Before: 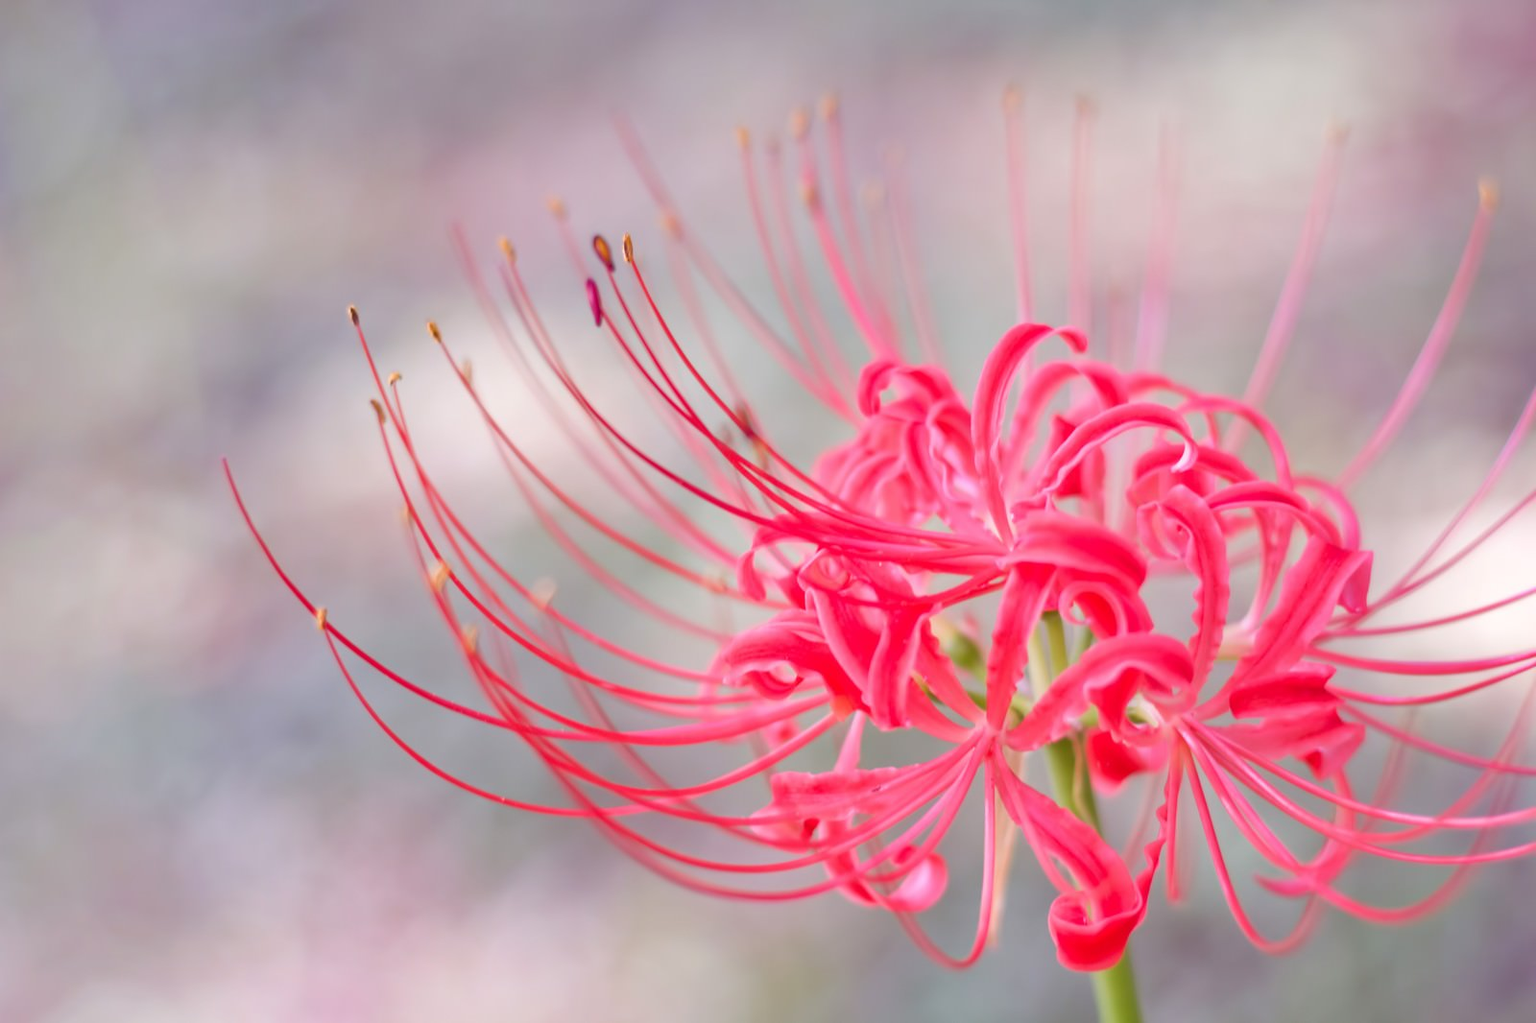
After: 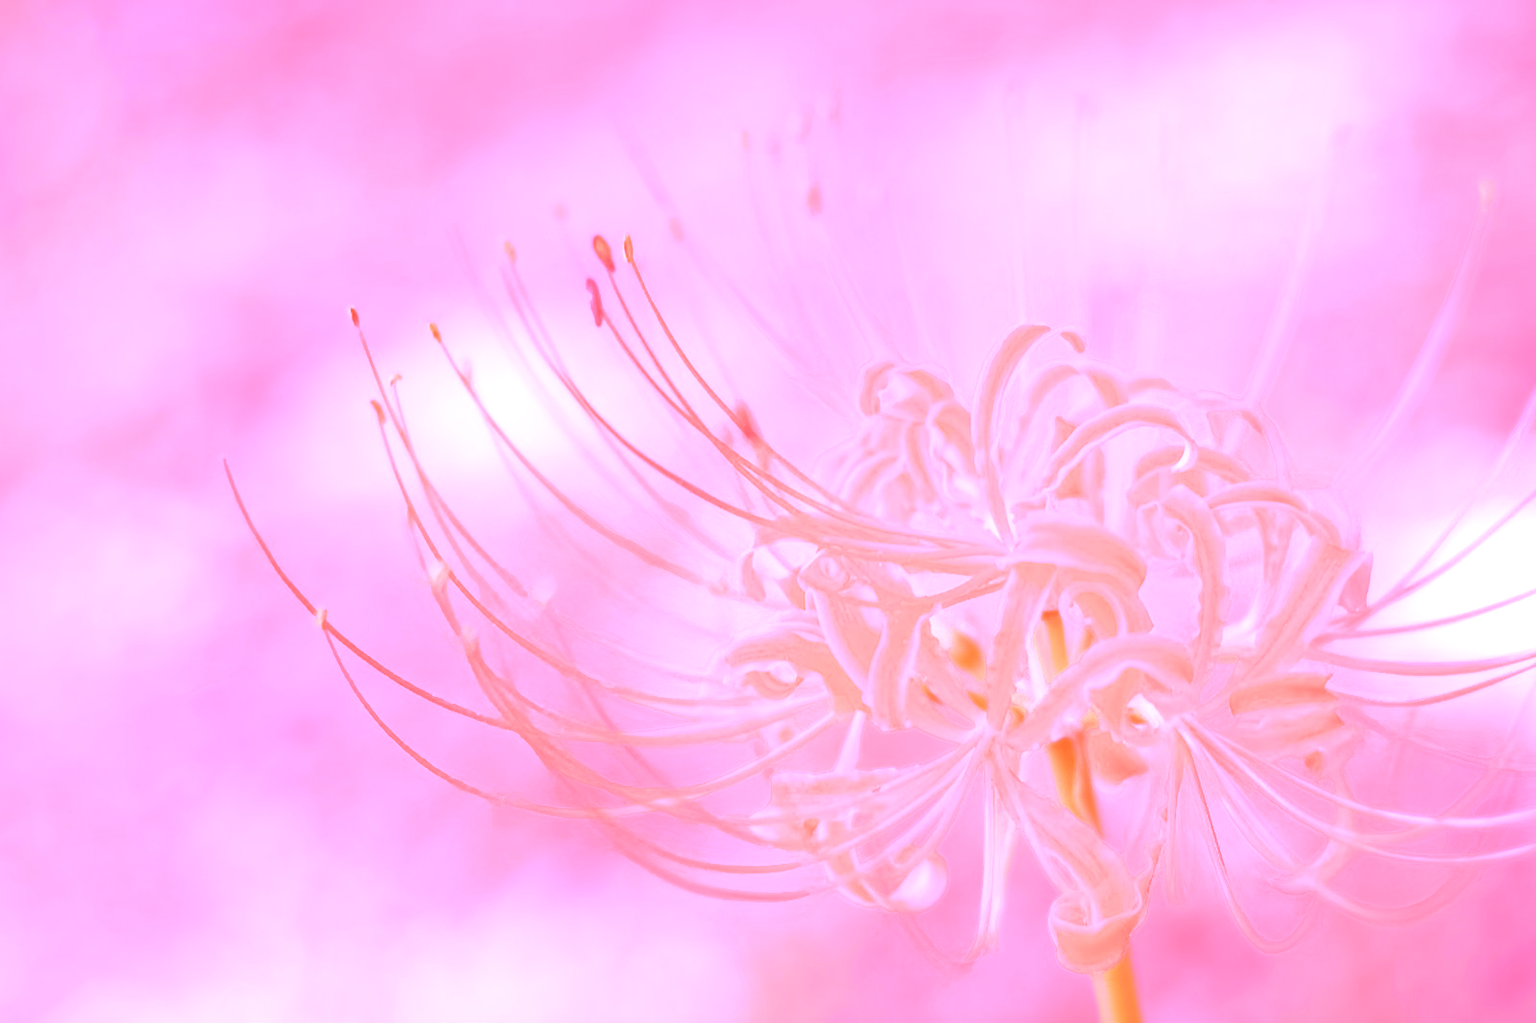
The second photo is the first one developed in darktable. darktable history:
contrast equalizer: octaves 7, y [[0.502, 0.505, 0.512, 0.529, 0.564, 0.588], [0.5 ×6], [0.502, 0.505, 0.512, 0.529, 0.564, 0.588], [0, 0.001, 0.001, 0.004, 0.008, 0.011], [0, 0.001, 0.001, 0.004, 0.008, 0.011]], mix -1
raw chromatic aberrations: on, module defaults
denoise (profiled): strength 1.2, preserve shadows 1.8, a [-1, 0, 0], y [[0.5 ×7] ×4, [0 ×7], [0.5 ×7]], compensate highlight preservation false
color calibration: illuminant F (fluorescent), F source F9 (Cool White Deluxe 4150 K) – high CRI, x 0.374, y 0.373, temperature 4158.34 K
white balance: red 2.9, blue 1.358
